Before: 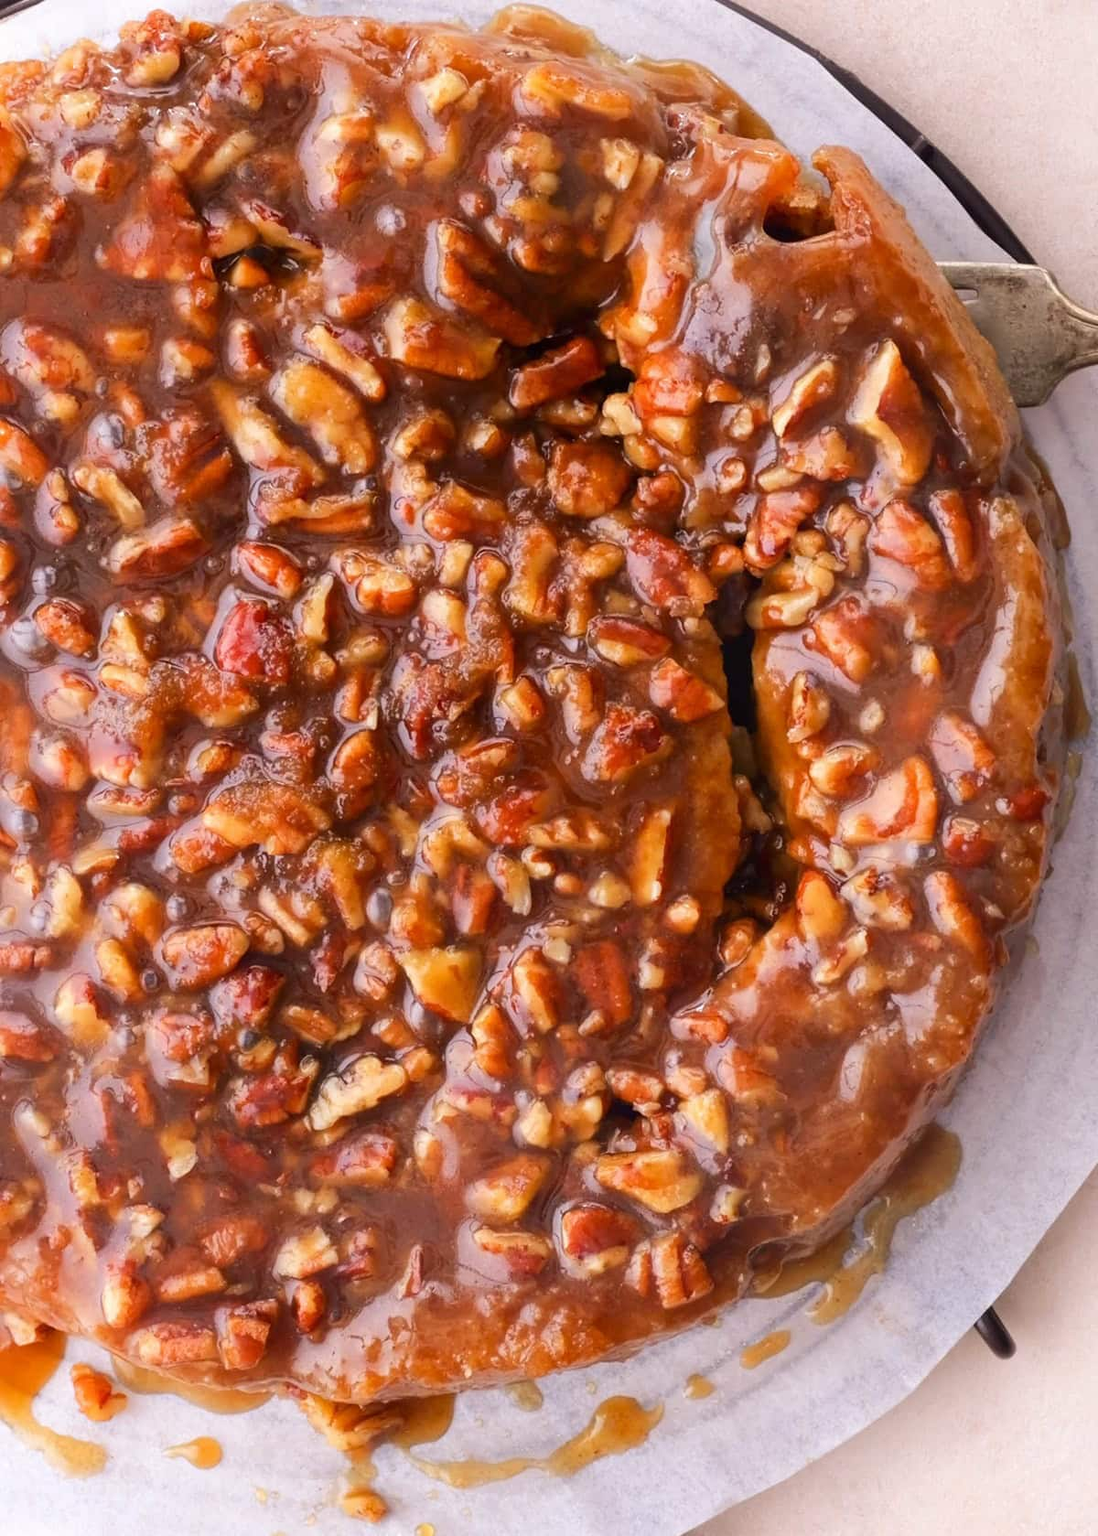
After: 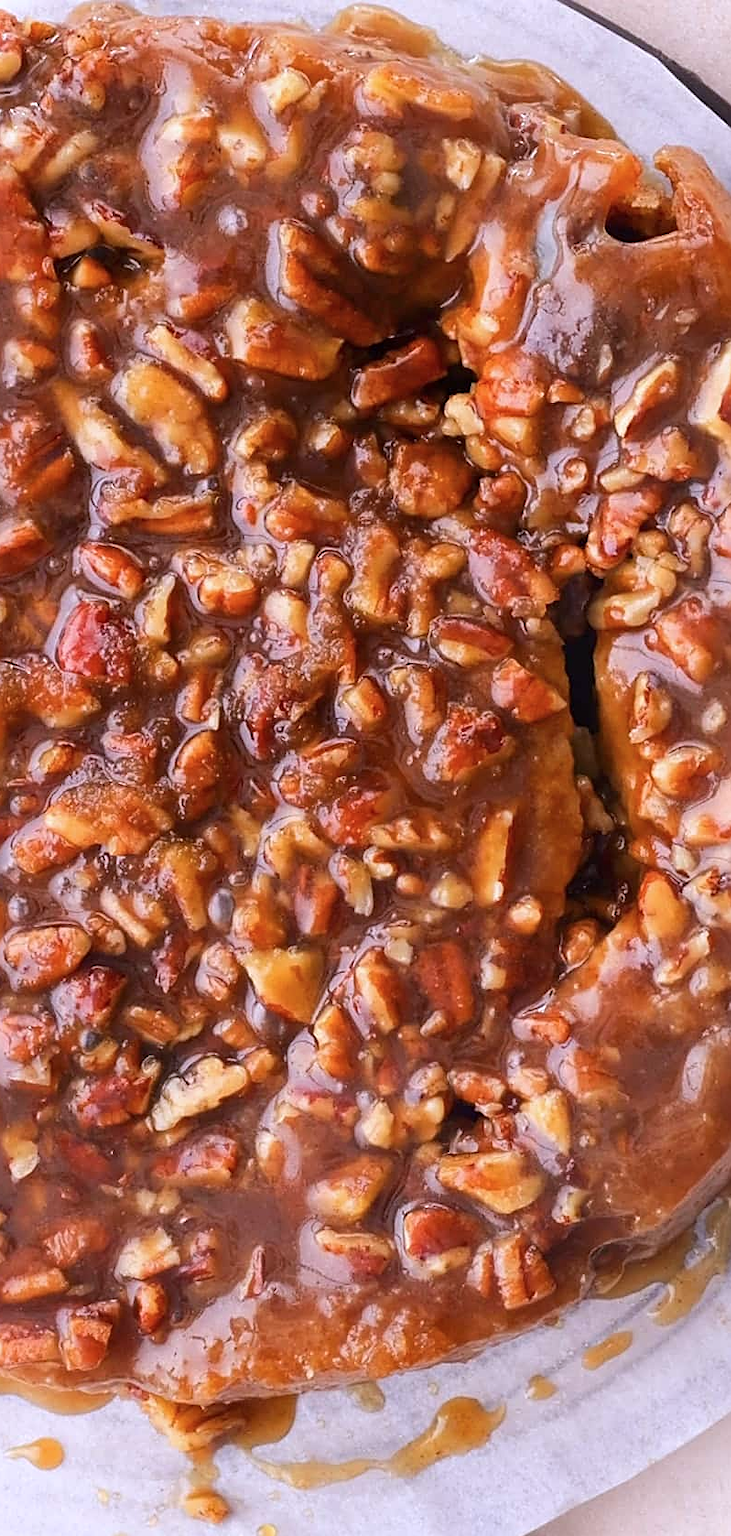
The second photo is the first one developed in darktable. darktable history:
color calibration: illuminant as shot in camera, x 0.358, y 0.373, temperature 4628.91 K
contrast brightness saturation: saturation -0.04
sharpen: on, module defaults
crop and rotate: left 14.436%, right 18.898%
